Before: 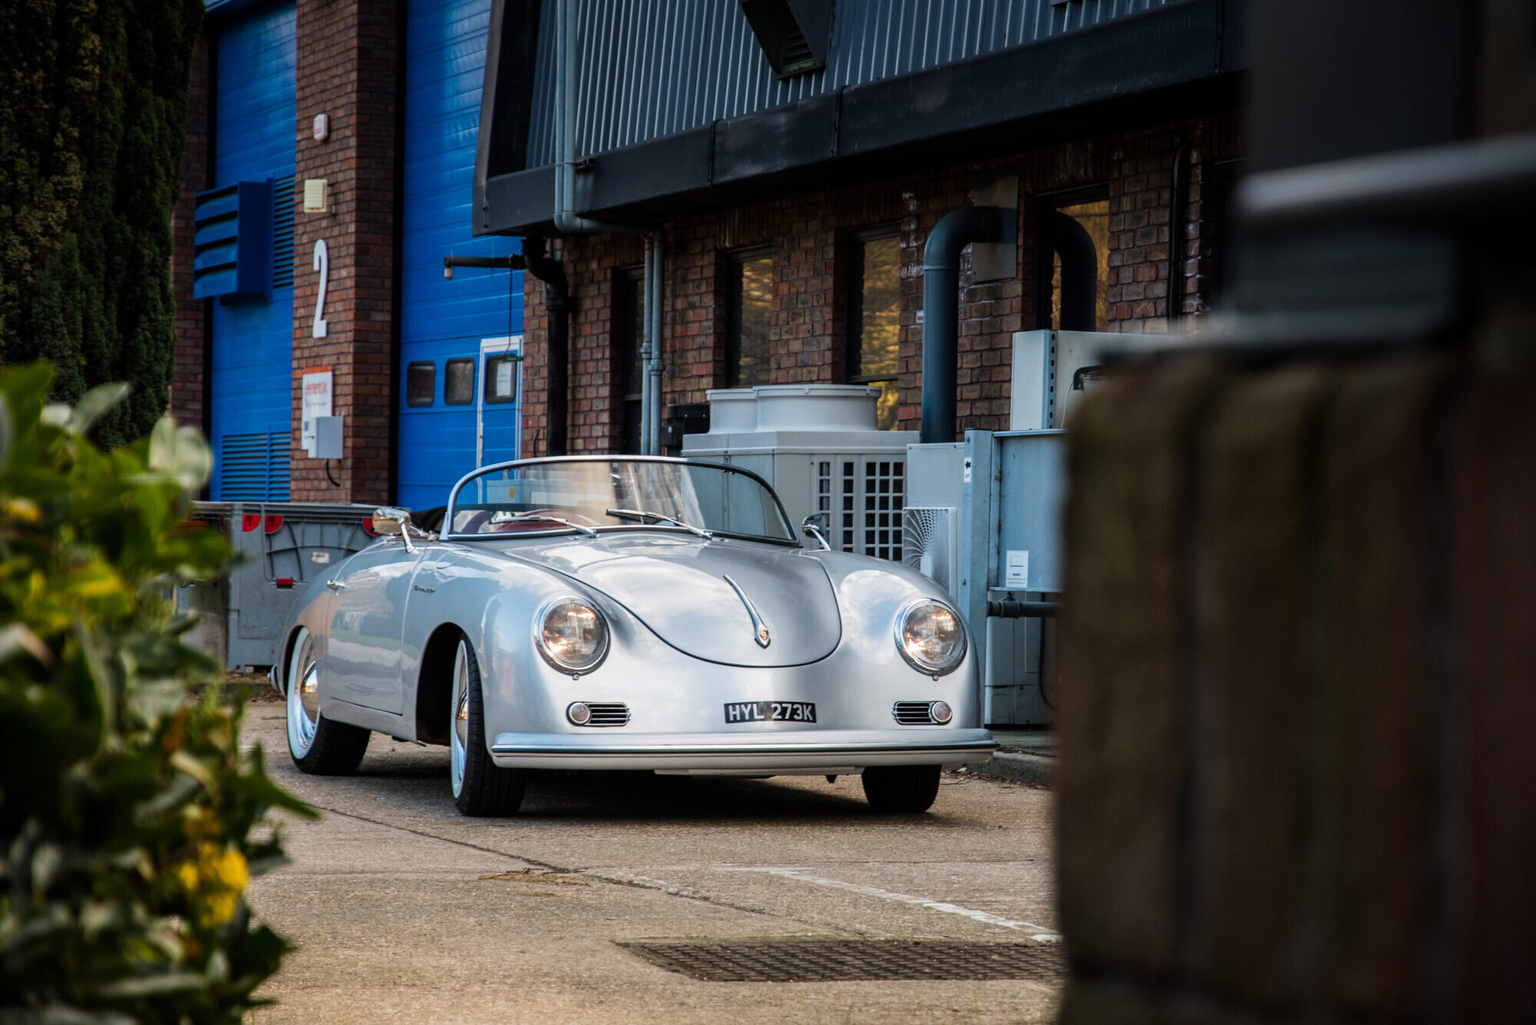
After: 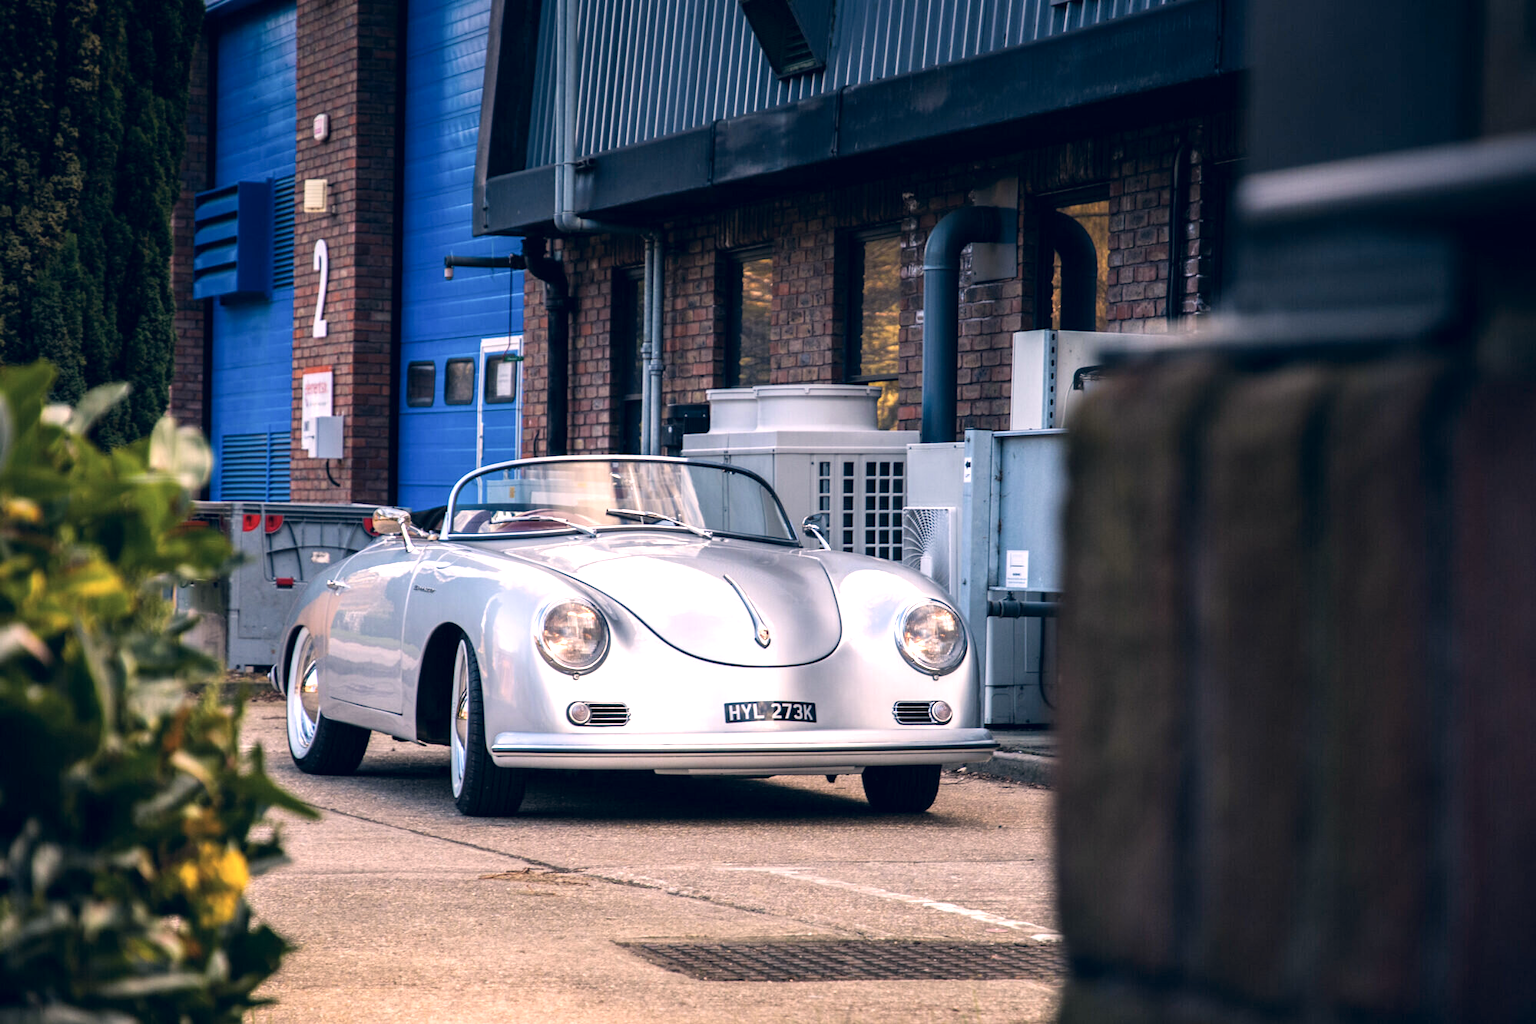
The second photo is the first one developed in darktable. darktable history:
color correction: highlights a* 13.69, highlights b* 5.69, shadows a* -5.13, shadows b* -15.49, saturation 0.865
local contrast: mode bilateral grid, contrast 20, coarseness 50, detail 102%, midtone range 0.2
exposure: exposure 0.73 EV, compensate exposure bias true, compensate highlight preservation false
